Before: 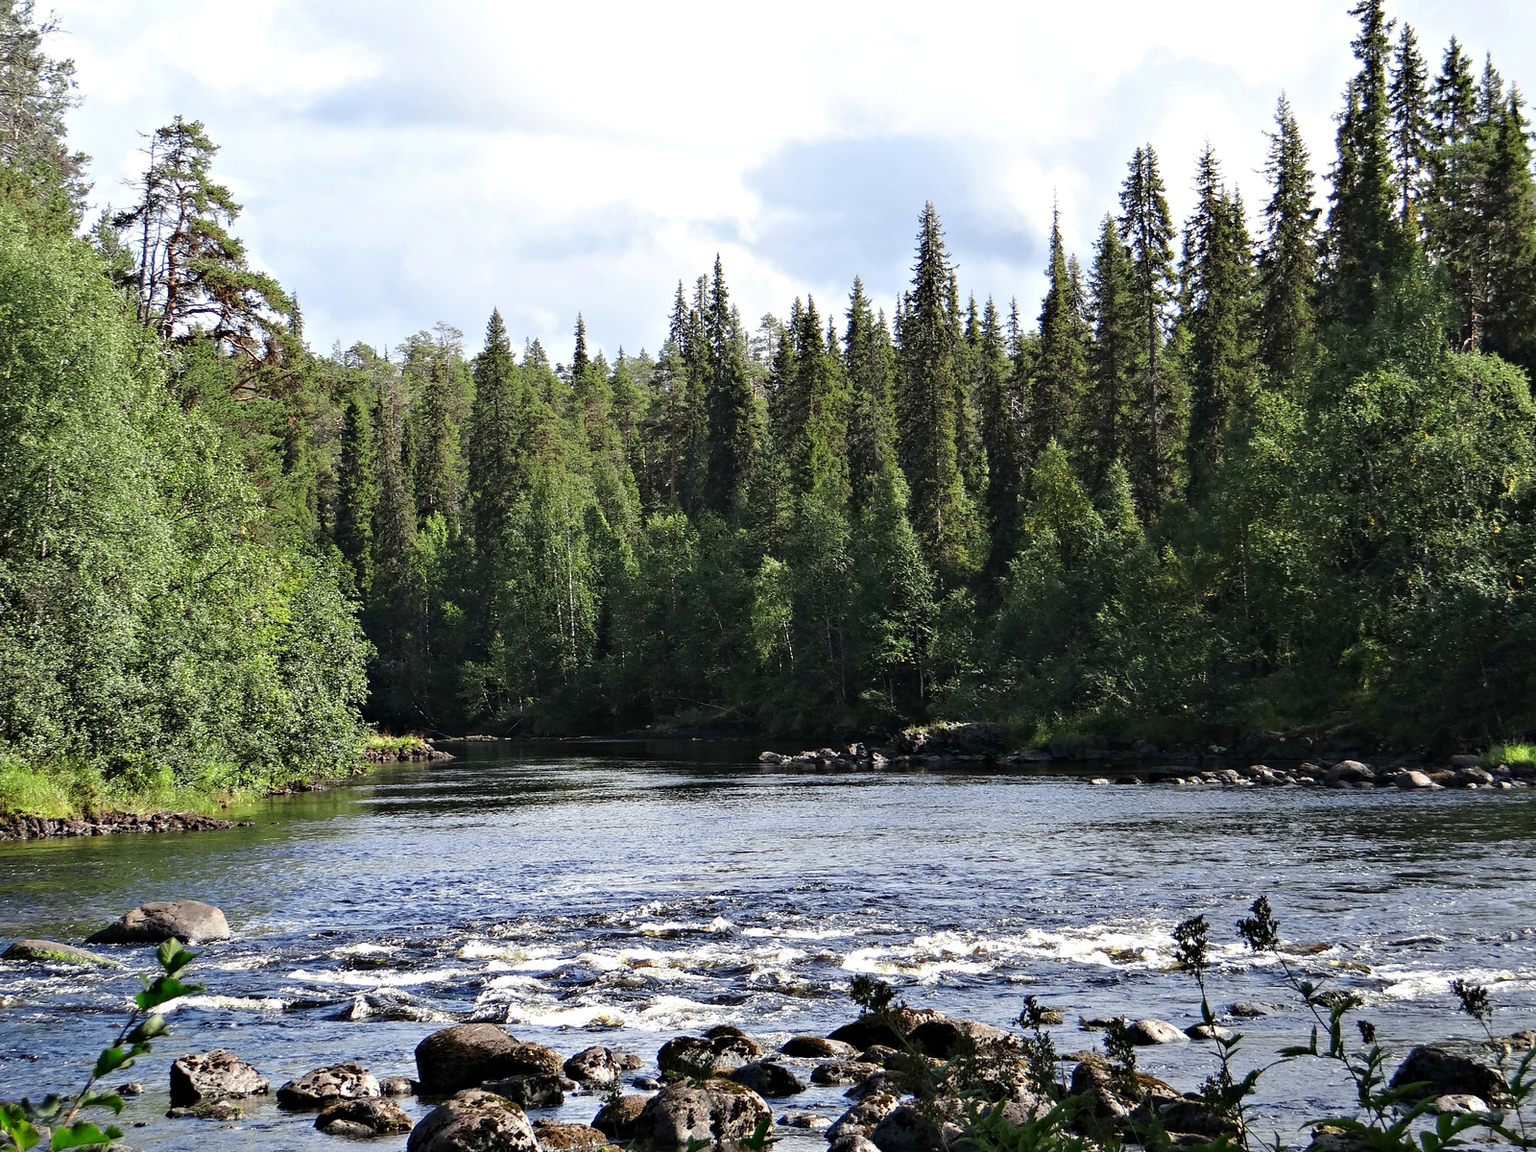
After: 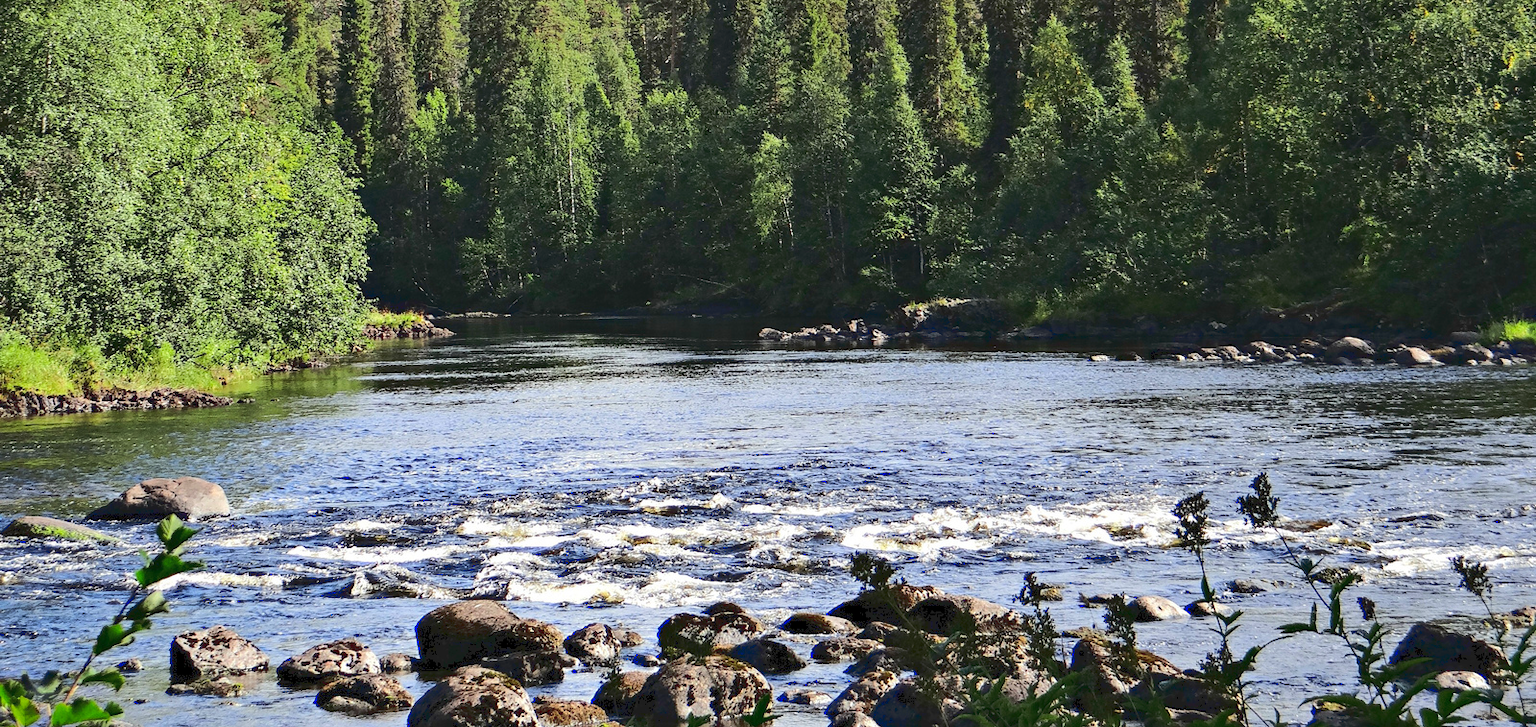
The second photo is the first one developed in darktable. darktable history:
crop and rotate: top 36.79%
shadows and highlights: on, module defaults
exposure: compensate highlight preservation false
tone curve: curves: ch0 [(0, 0) (0.003, 0.061) (0.011, 0.065) (0.025, 0.066) (0.044, 0.077) (0.069, 0.092) (0.1, 0.106) (0.136, 0.125) (0.177, 0.16) (0.224, 0.206) (0.277, 0.272) (0.335, 0.356) (0.399, 0.472) (0.468, 0.59) (0.543, 0.686) (0.623, 0.766) (0.709, 0.832) (0.801, 0.886) (0.898, 0.929) (1, 1)], color space Lab, linked channels
